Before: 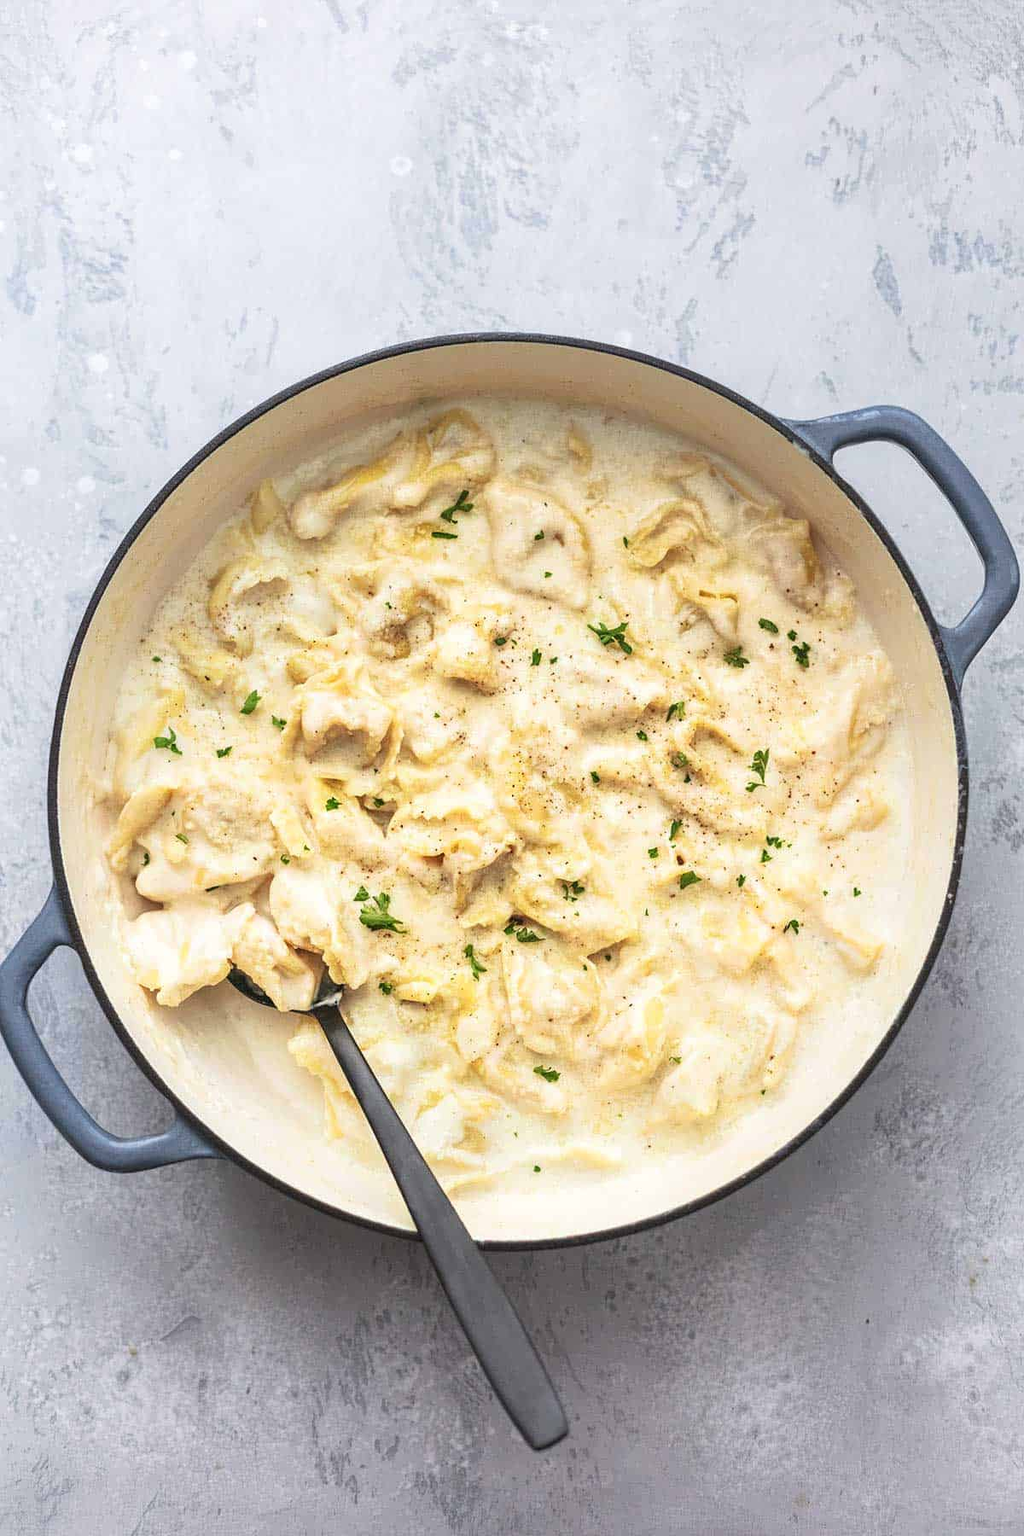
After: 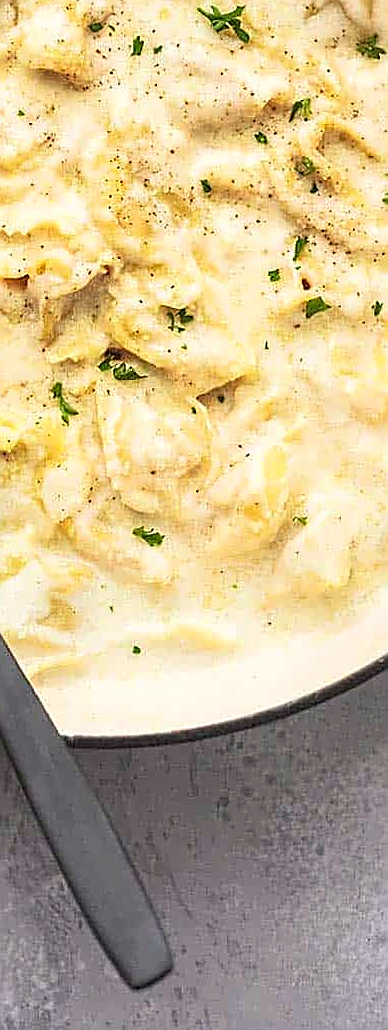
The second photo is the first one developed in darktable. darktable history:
crop: left 40.878%, top 39.176%, right 25.993%, bottom 3.081%
sharpen: radius 1.4, amount 1.25, threshold 0.7
color correction: highlights a* 0.816, highlights b* 2.78, saturation 1.1
rotate and perspective: rotation 0.226°, lens shift (vertical) -0.042, crop left 0.023, crop right 0.982, crop top 0.006, crop bottom 0.994
